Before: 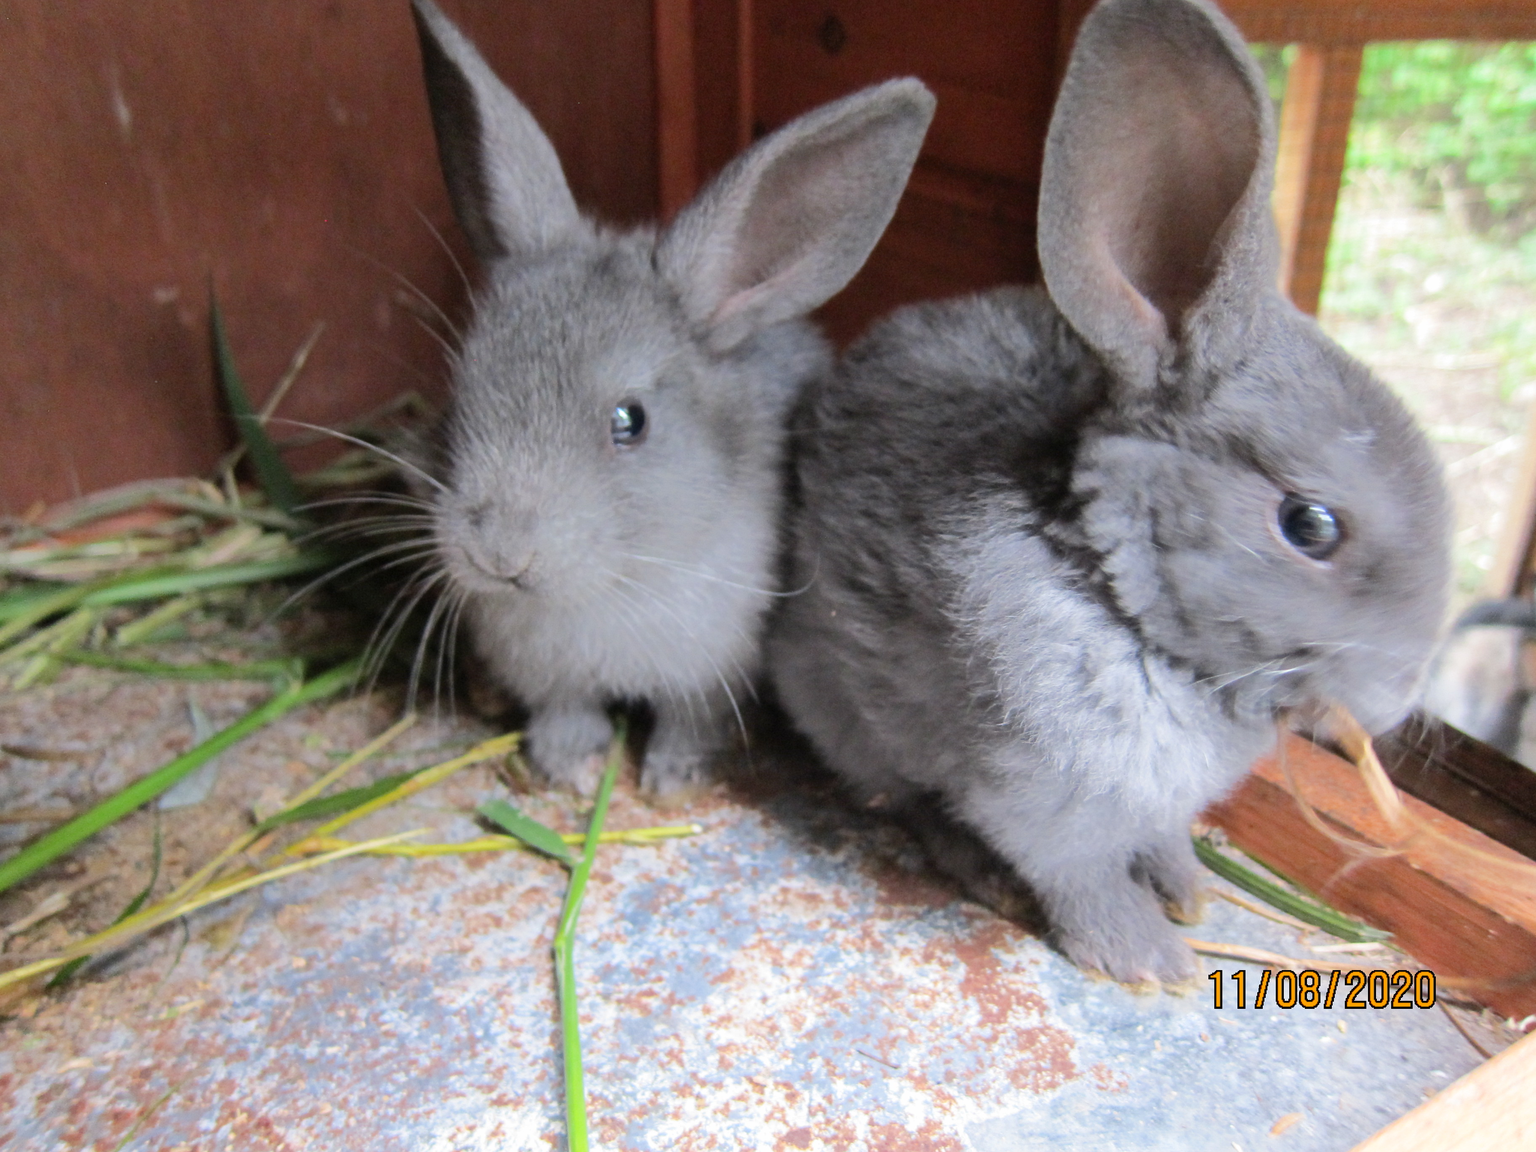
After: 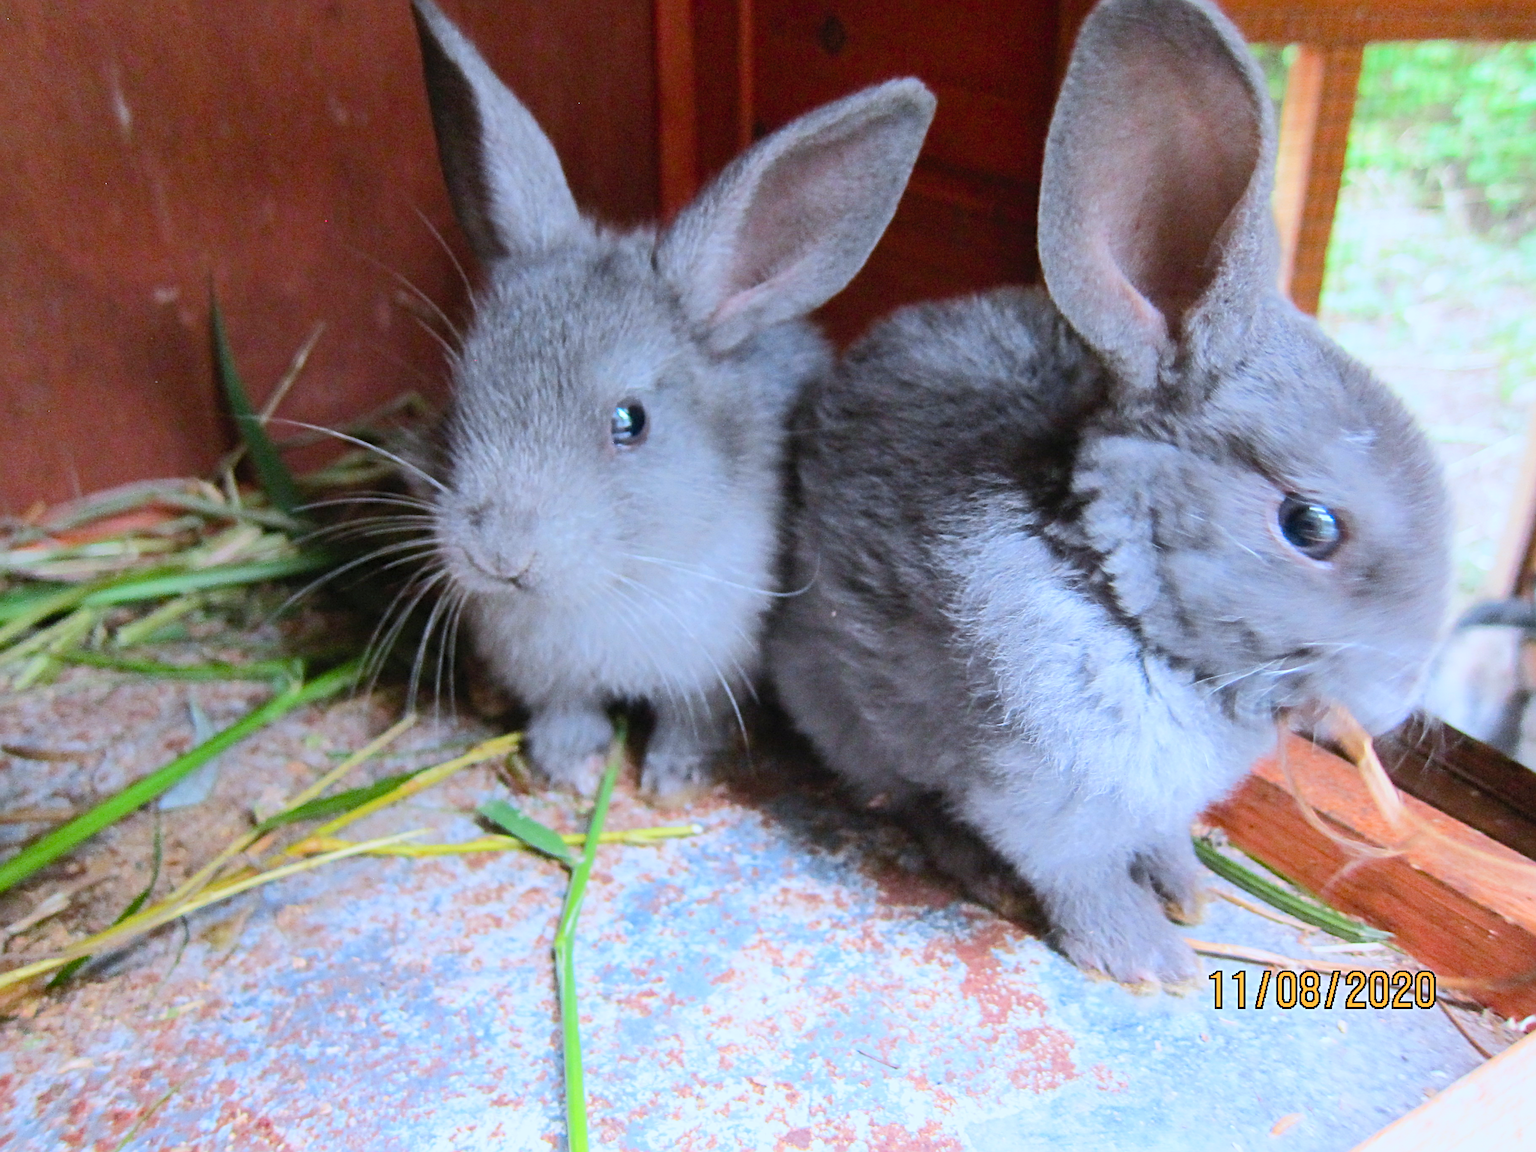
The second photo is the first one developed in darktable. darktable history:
exposure: exposure -0.284 EV, compensate exposure bias true, compensate highlight preservation false
color correction: highlights a* -2.37, highlights b* -18.53
contrast brightness saturation: contrast 0.204, brightness 0.167, saturation 0.219
sharpen: radius 4.918
color balance rgb: perceptual saturation grading › global saturation 20%, perceptual saturation grading › highlights -25.885%, perceptual saturation grading › shadows 25.239%, global vibrance 20%
